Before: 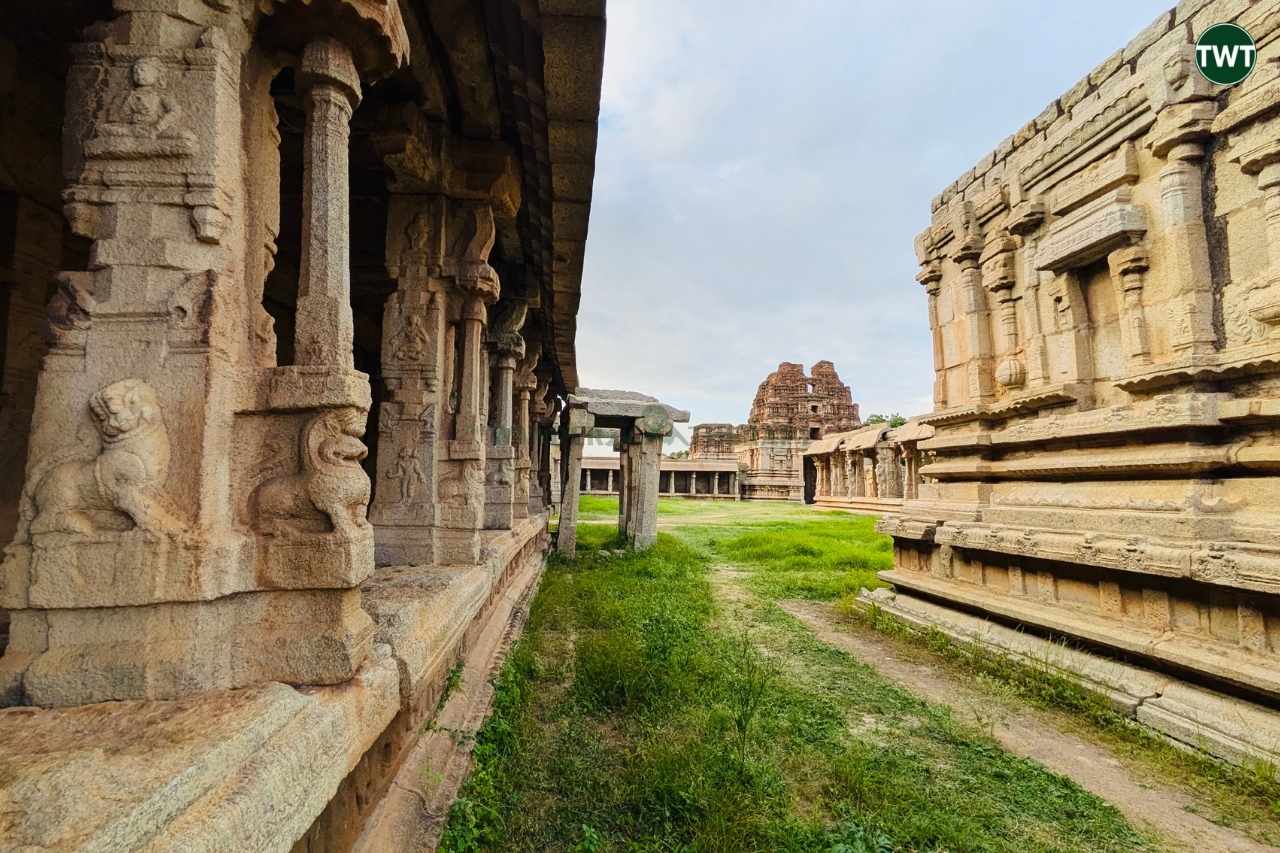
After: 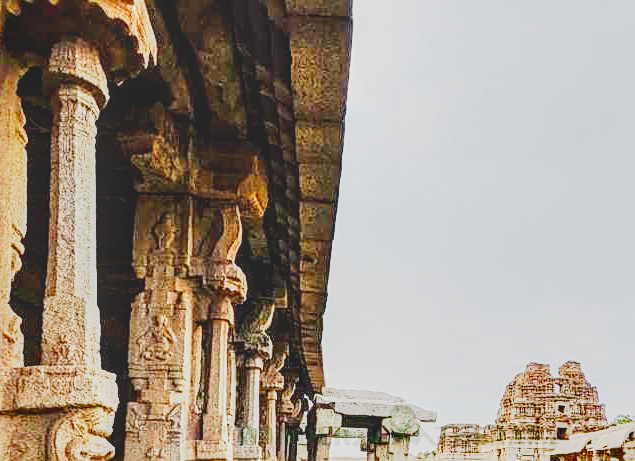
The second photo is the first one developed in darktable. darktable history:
tone equalizer: -8 EV -0.442 EV, -7 EV -0.405 EV, -6 EV -0.356 EV, -5 EV -0.191 EV, -3 EV 0.226 EV, -2 EV 0.352 EV, -1 EV 0.371 EV, +0 EV 0.412 EV
exposure: black level correction 0.001, exposure 0.957 EV, compensate highlight preservation false
sharpen: on, module defaults
local contrast: on, module defaults
crop: left 19.841%, right 30.482%, bottom 45.951%
shadows and highlights: white point adjustment 1.1, soften with gaussian
contrast brightness saturation: contrast -0.273
base curve: curves: ch0 [(0, 0) (0.005, 0.002) (0.15, 0.3) (0.4, 0.7) (0.75, 0.95) (1, 1)], preserve colors none
